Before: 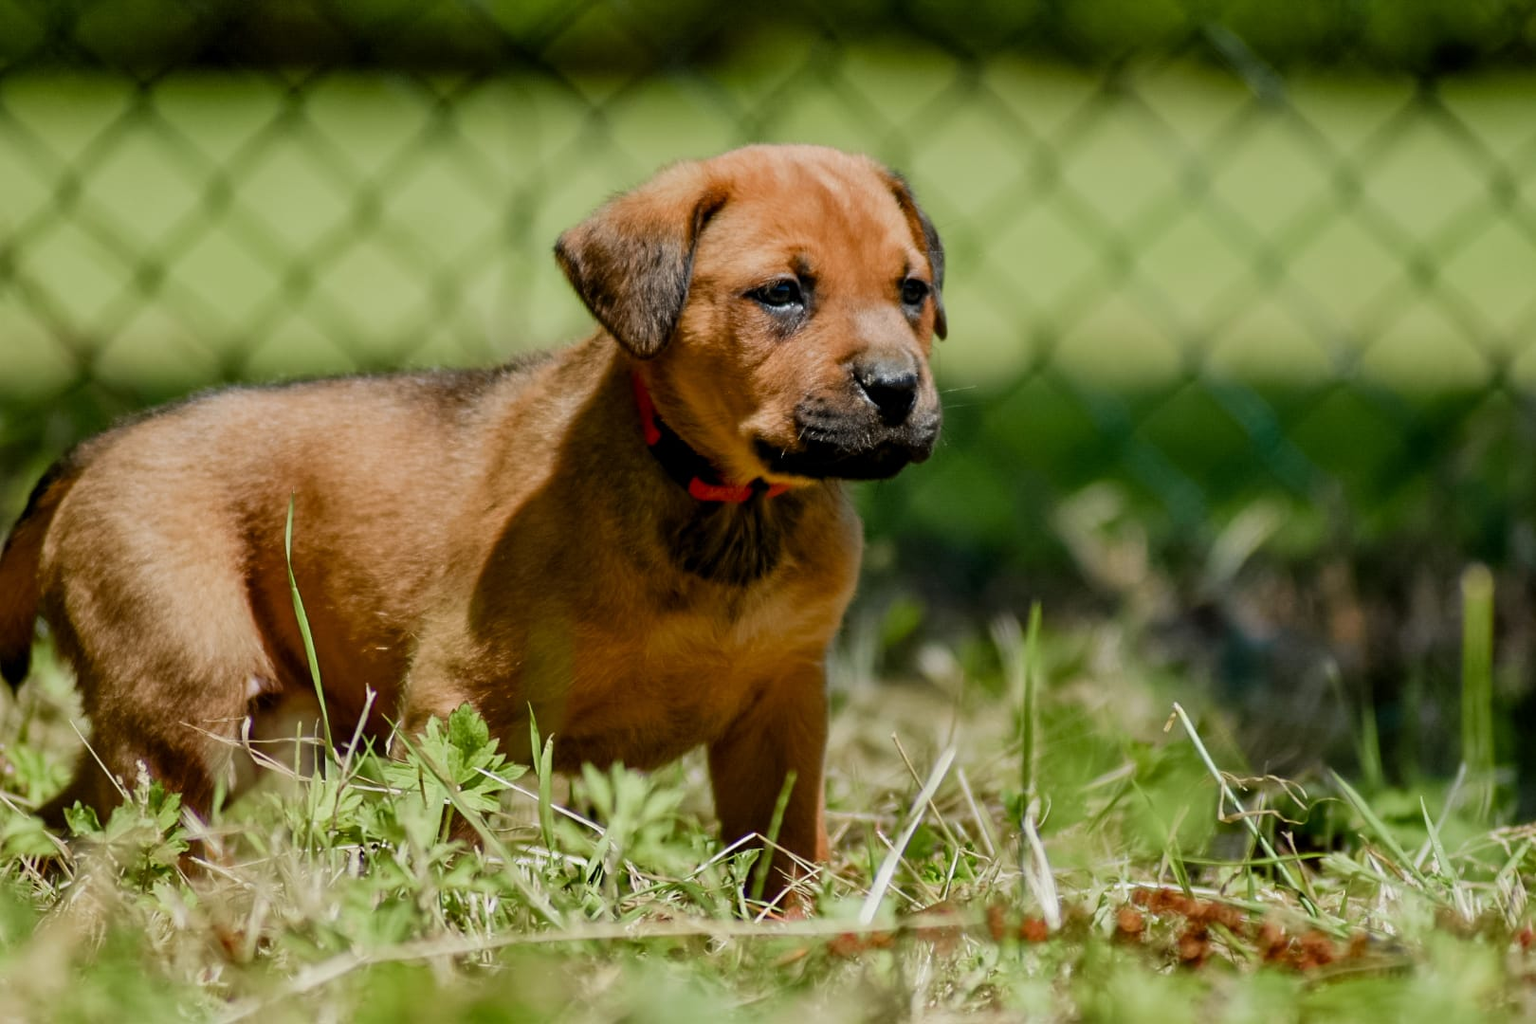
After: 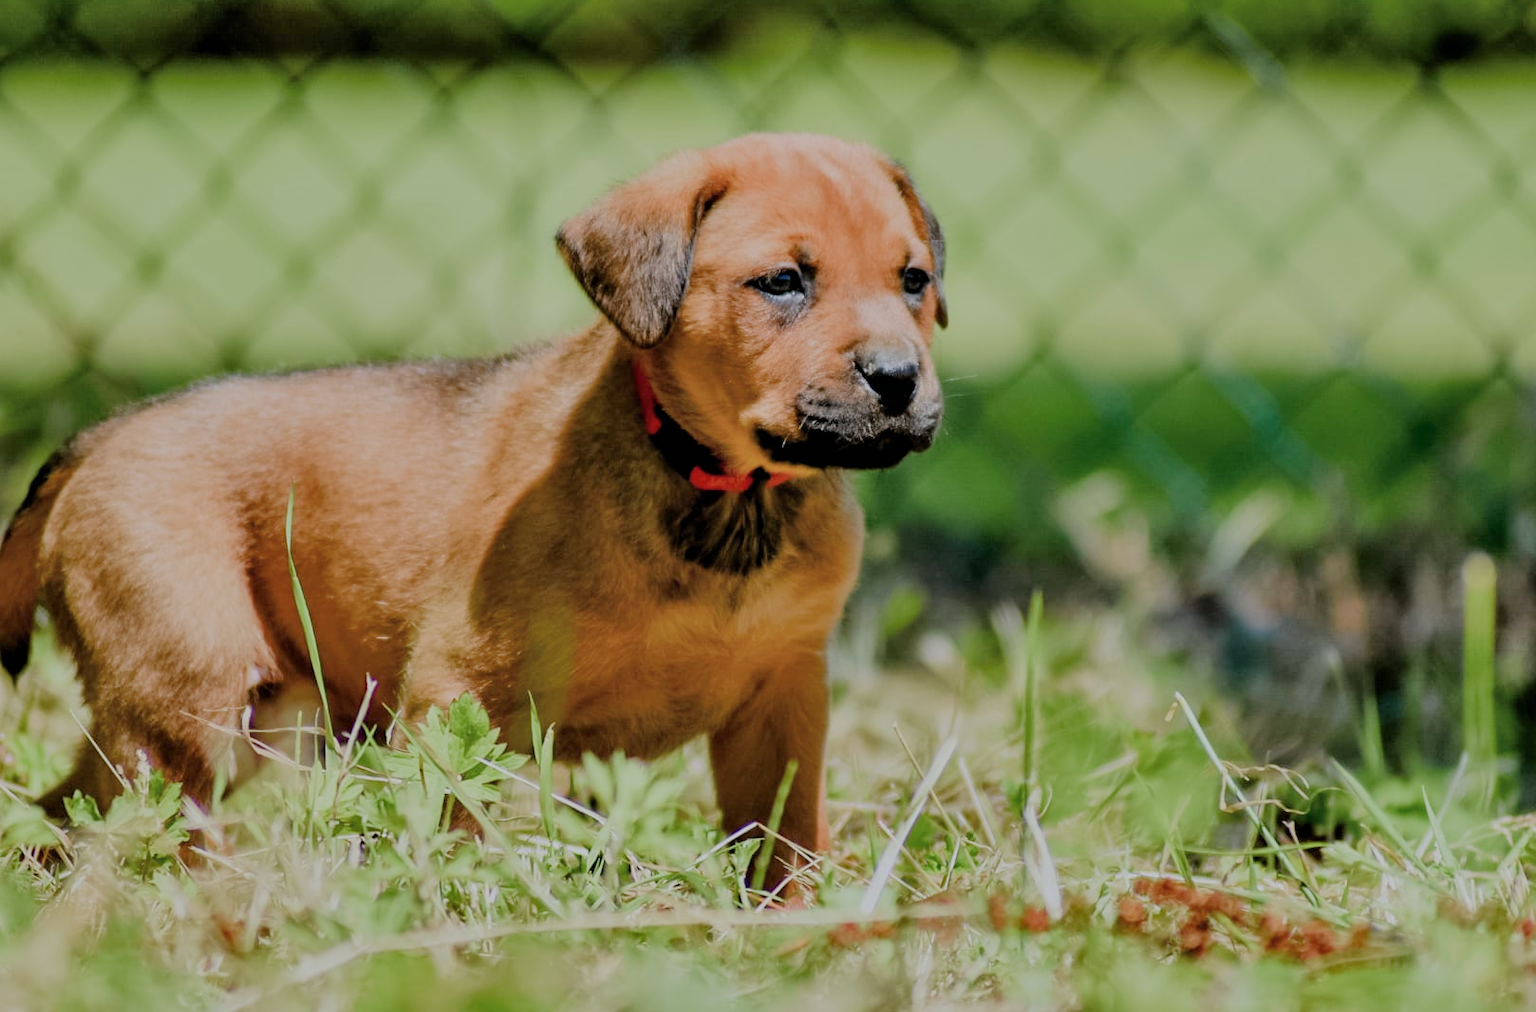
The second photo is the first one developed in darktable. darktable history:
exposure: black level correction 0, exposure 0.894 EV, compensate exposure bias true, compensate highlight preservation false
crop: top 1.145%, right 0.085%
shadows and highlights: shadows 53.27, soften with gaussian
color calibration: gray › normalize channels true, illuminant as shot in camera, x 0.358, y 0.373, temperature 4628.91 K, gamut compression 0.002
filmic rgb: black relative exposure -7.98 EV, white relative exposure 8.06 EV, hardness 2.51, latitude 10.72%, contrast 0.724, highlights saturation mix 8.58%, shadows ↔ highlights balance 1.44%
